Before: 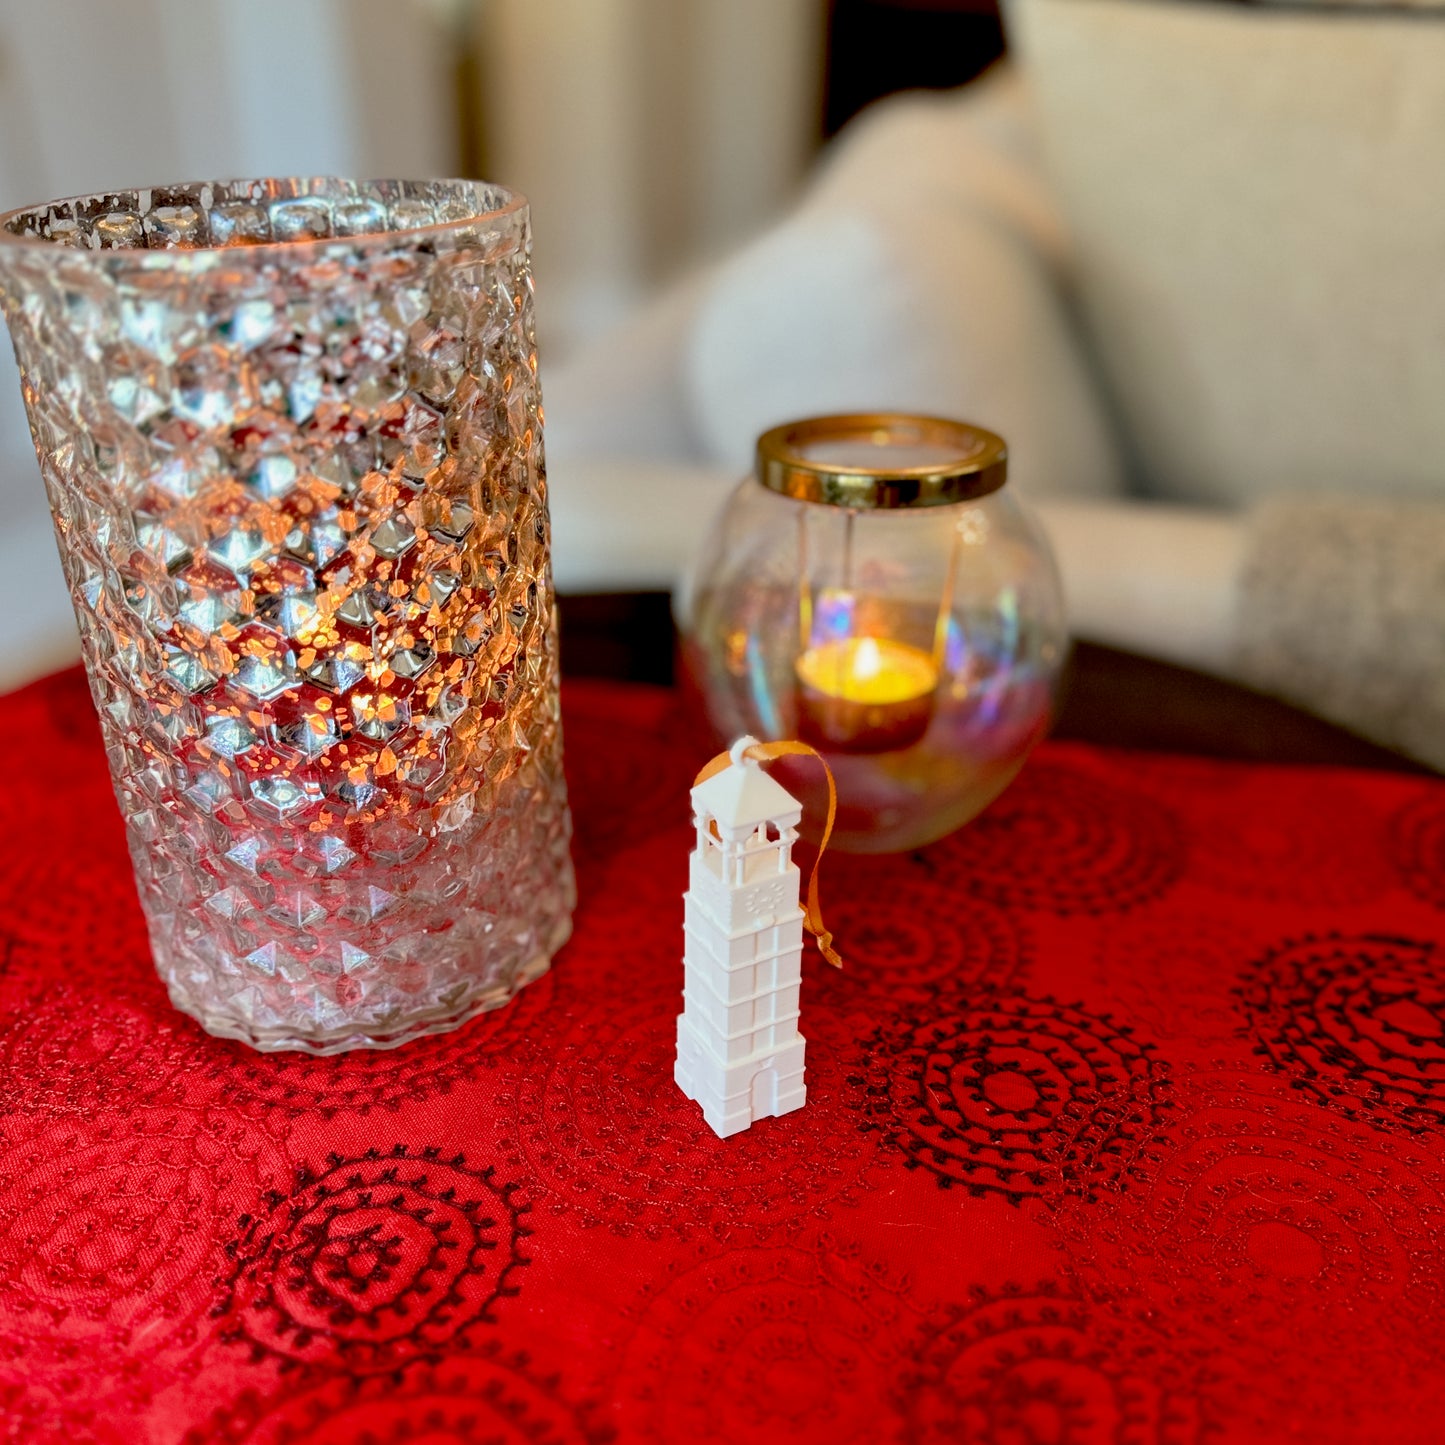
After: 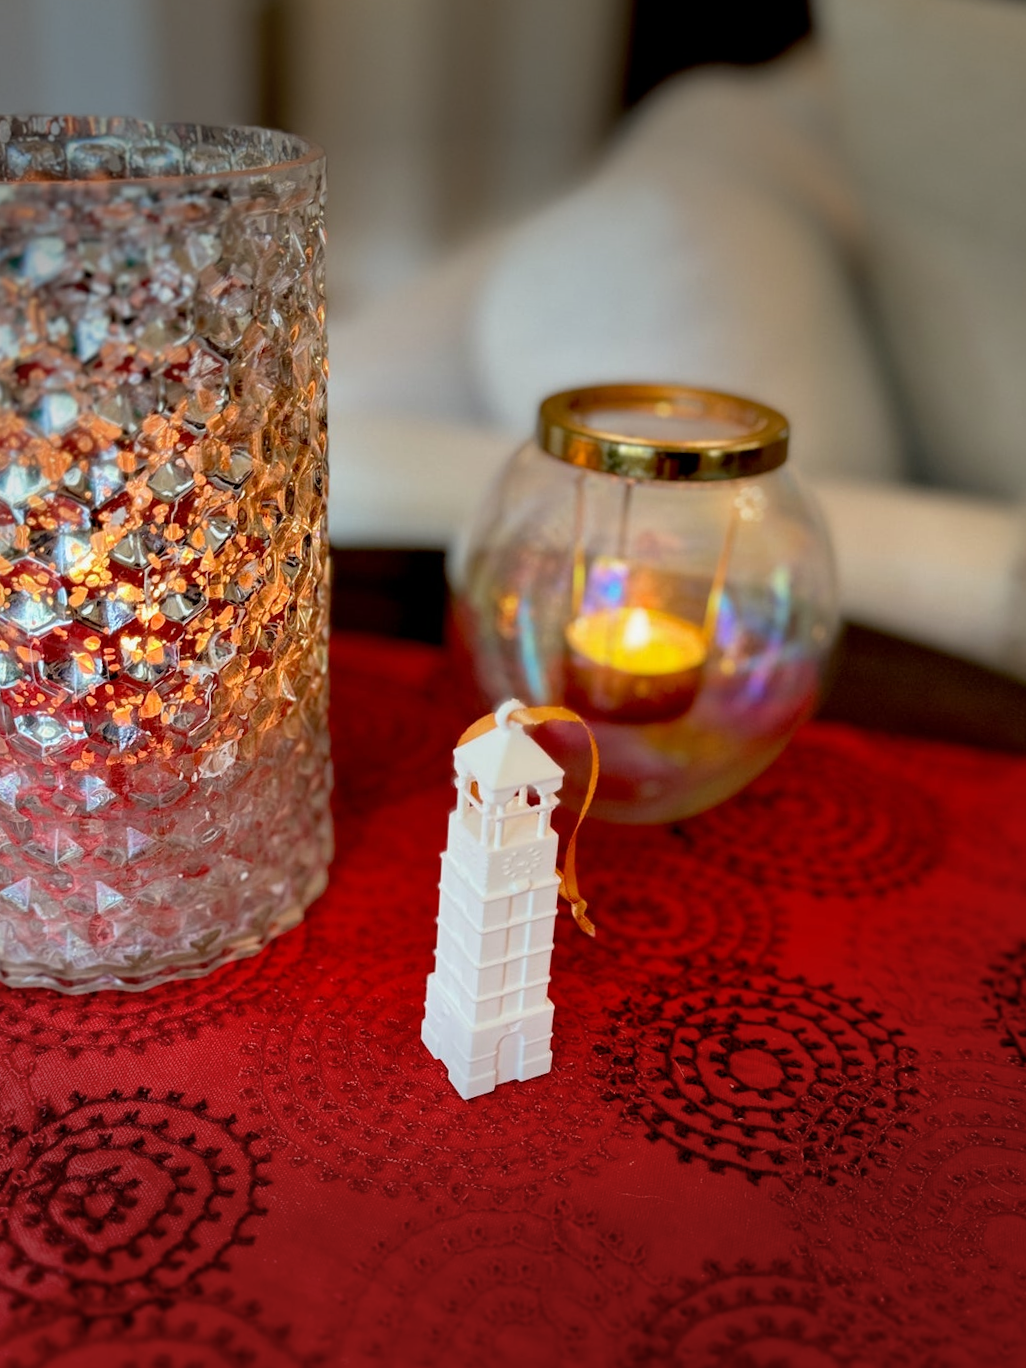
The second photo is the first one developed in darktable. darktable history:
crop and rotate: angle -3.27°, left 14.277%, top 0.028%, right 10.766%, bottom 0.028%
vignetting: fall-off start 70.97%, brightness -0.584, saturation -0.118, width/height ratio 1.333
